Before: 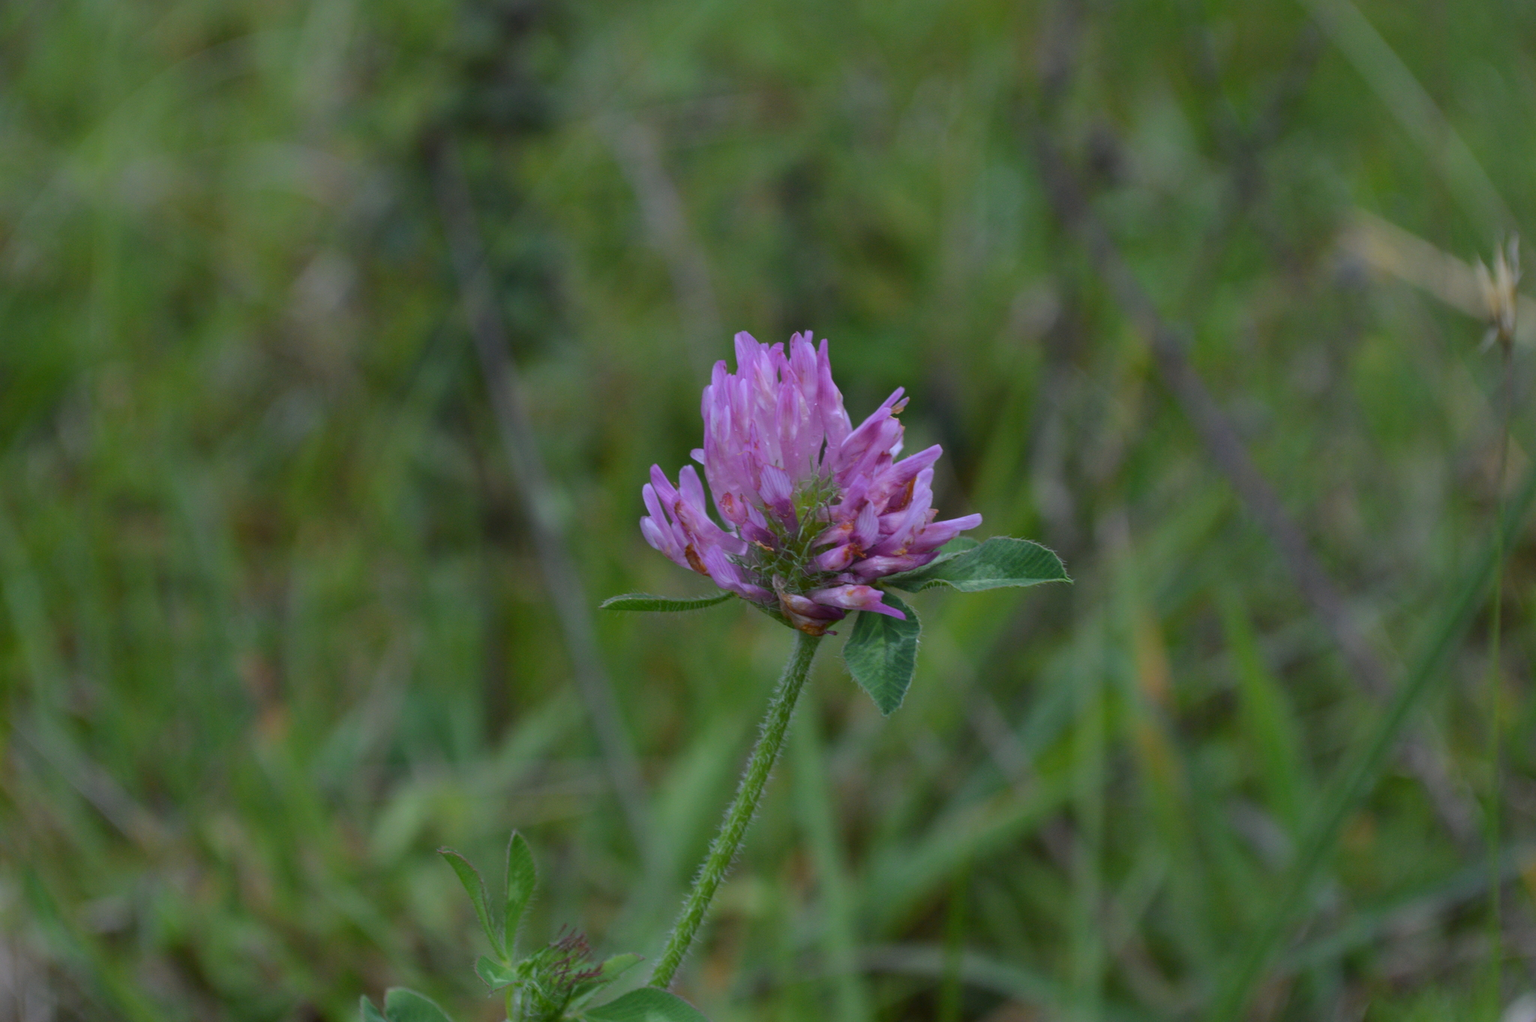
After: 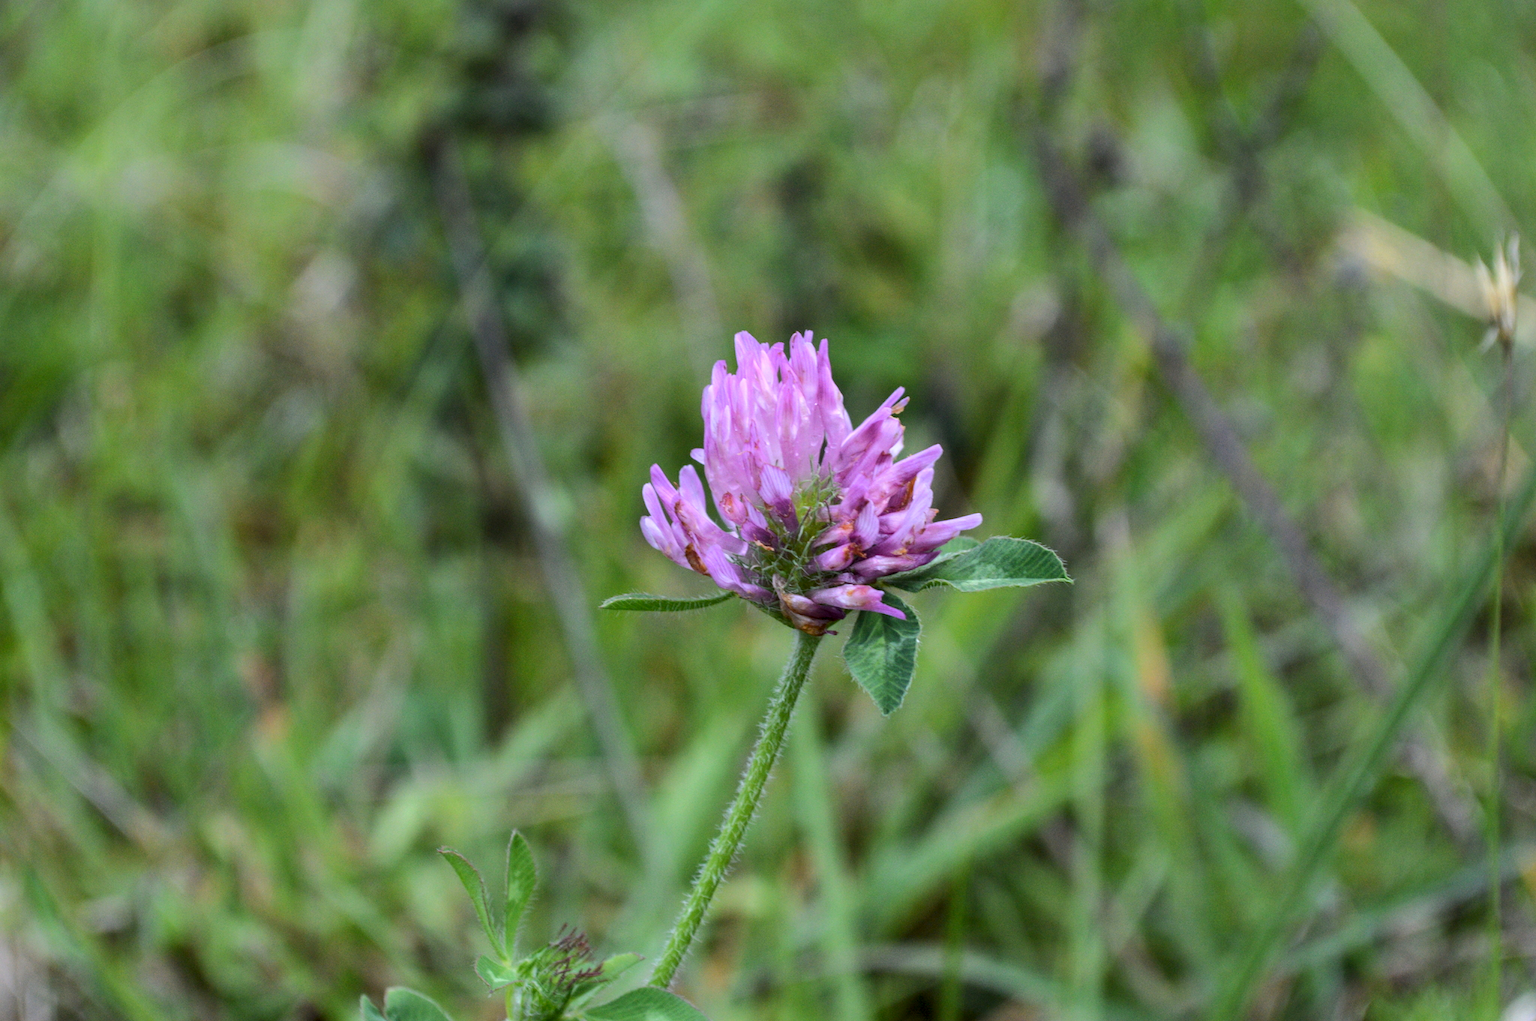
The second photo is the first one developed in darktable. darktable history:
local contrast: detail 130%
base curve: curves: ch0 [(0, 0) (0.005, 0.002) (0.15, 0.3) (0.4, 0.7) (0.75, 0.95) (1, 1)]
